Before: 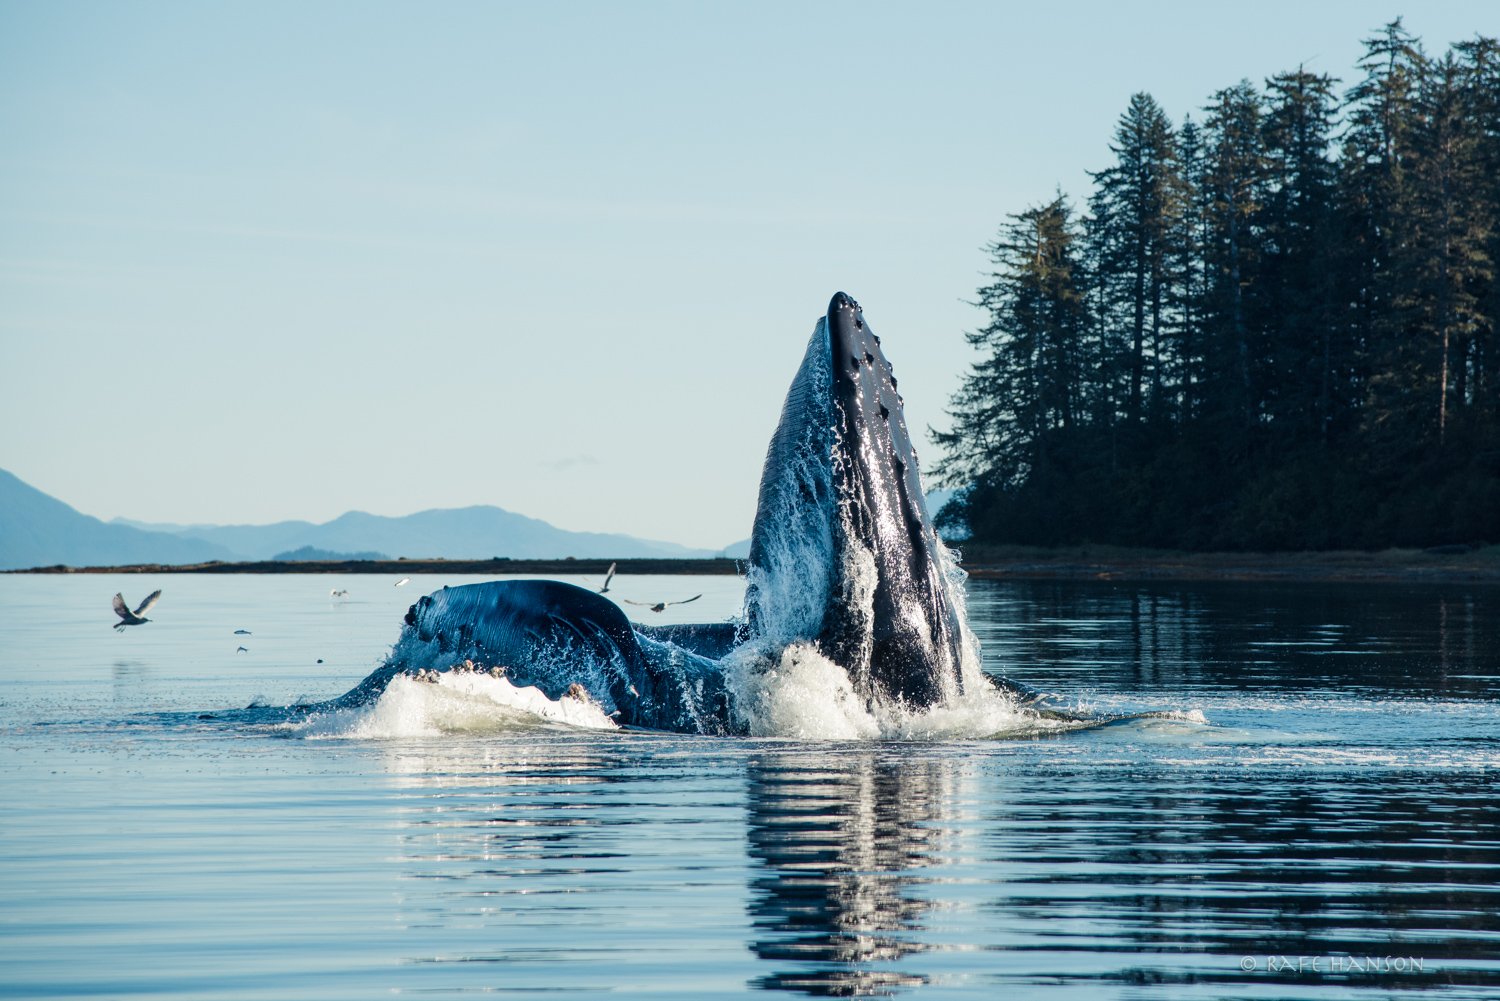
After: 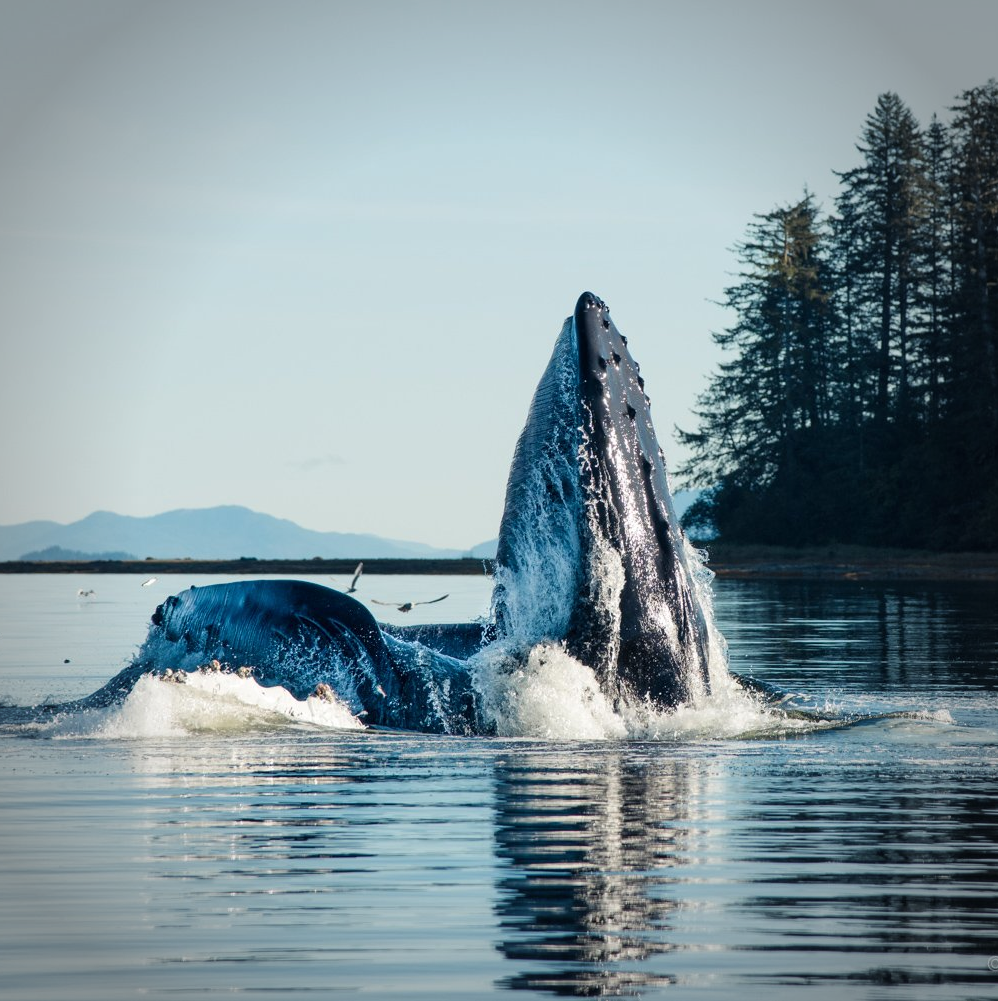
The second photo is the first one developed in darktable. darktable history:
crop: left 16.899%, right 16.556%
vignetting: fall-off start 71.74%
